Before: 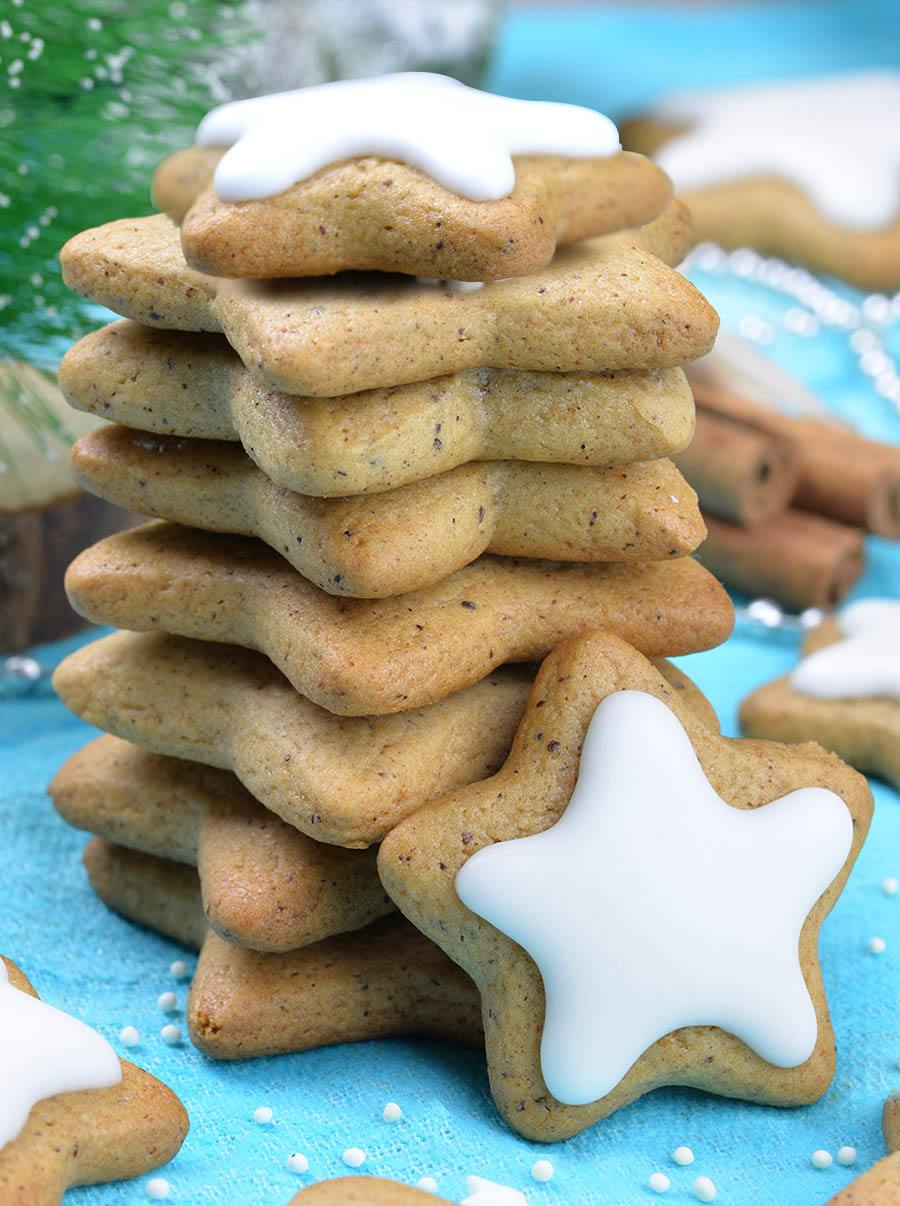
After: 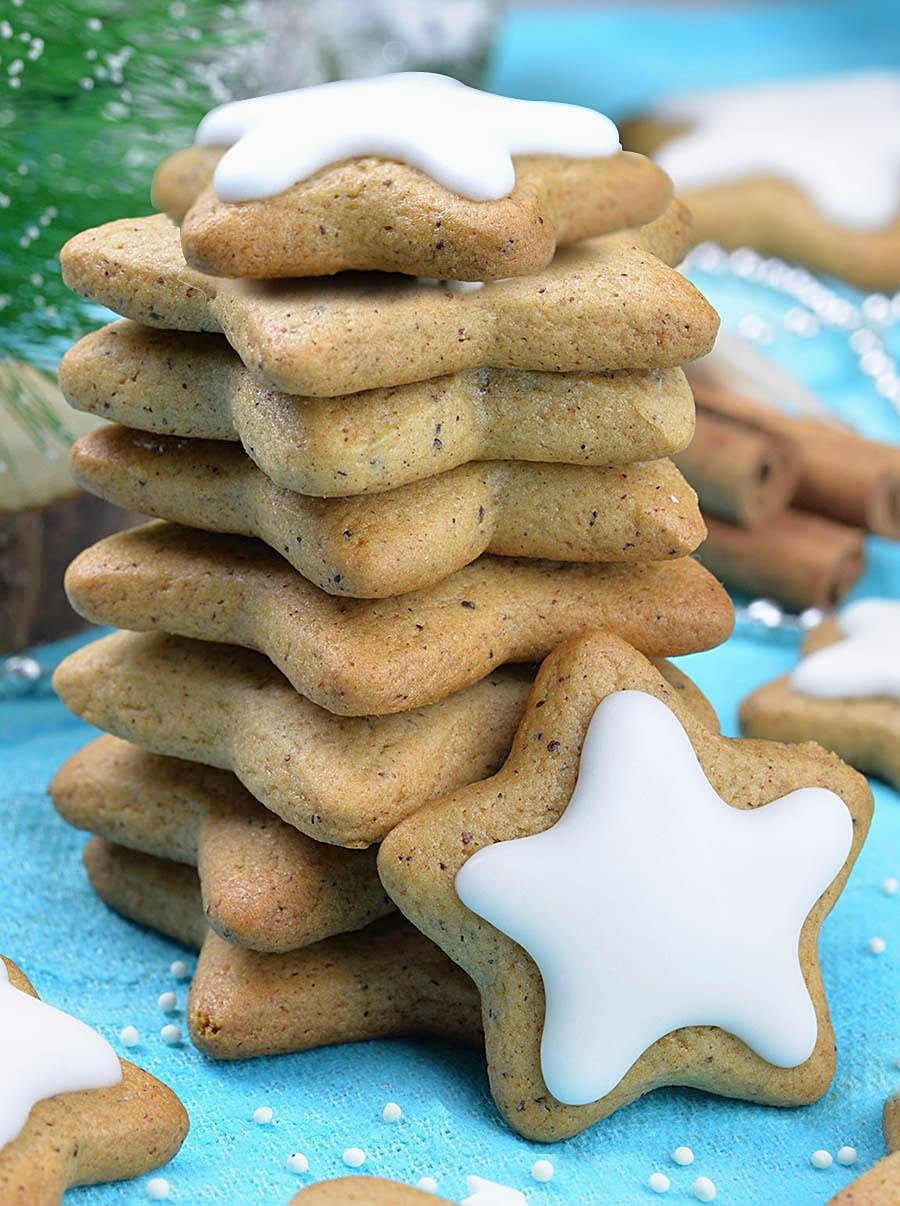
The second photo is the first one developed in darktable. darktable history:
exposure: exposure -0.051 EV, compensate highlight preservation false
sharpen: on, module defaults
